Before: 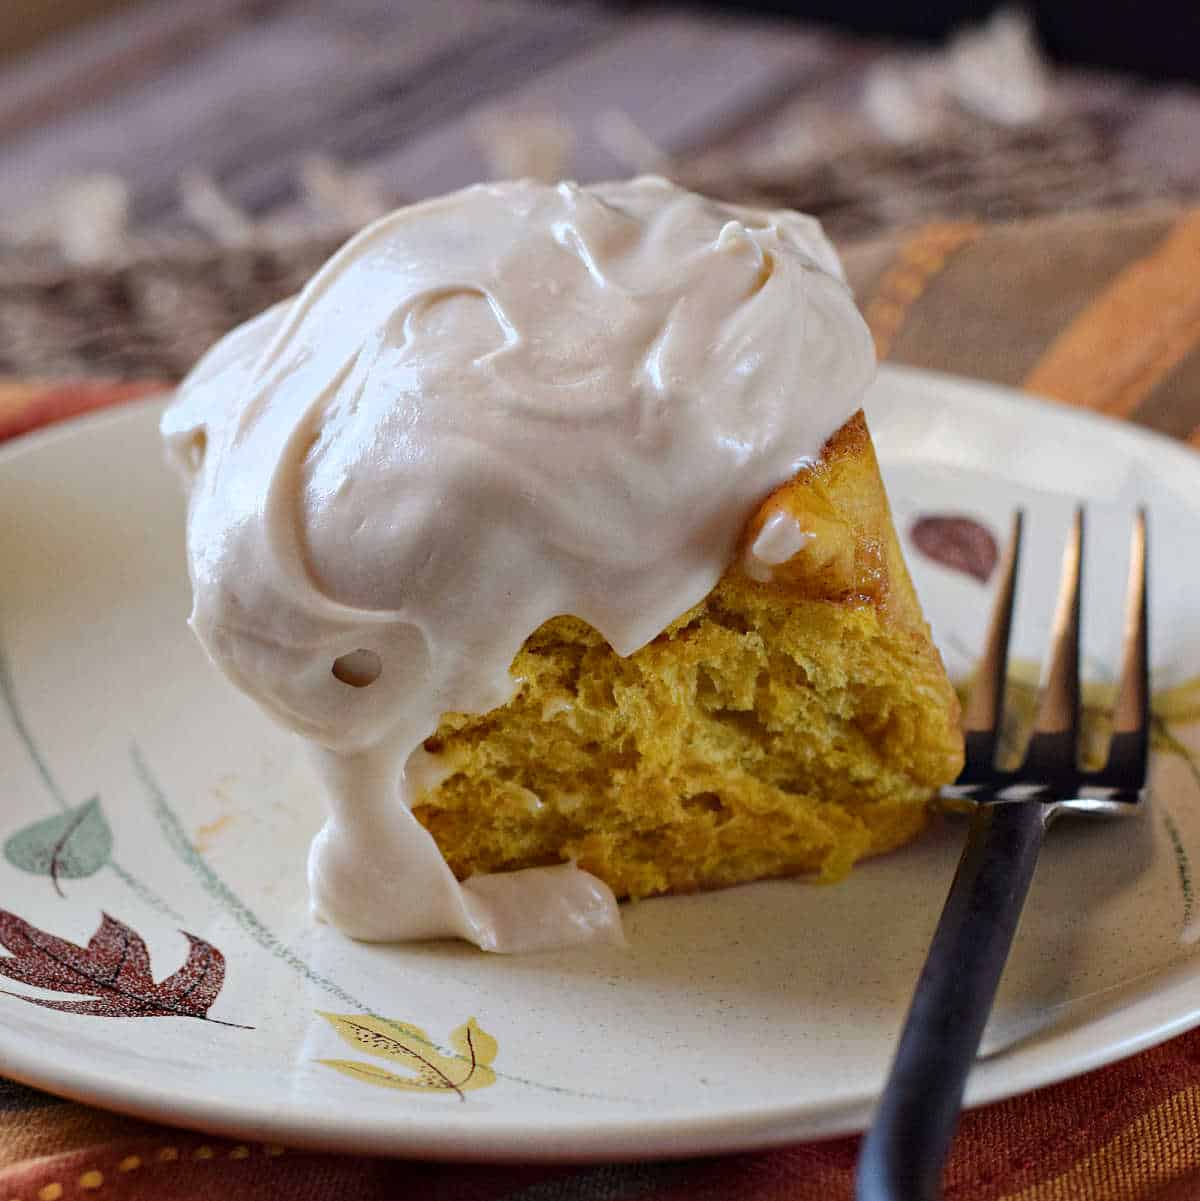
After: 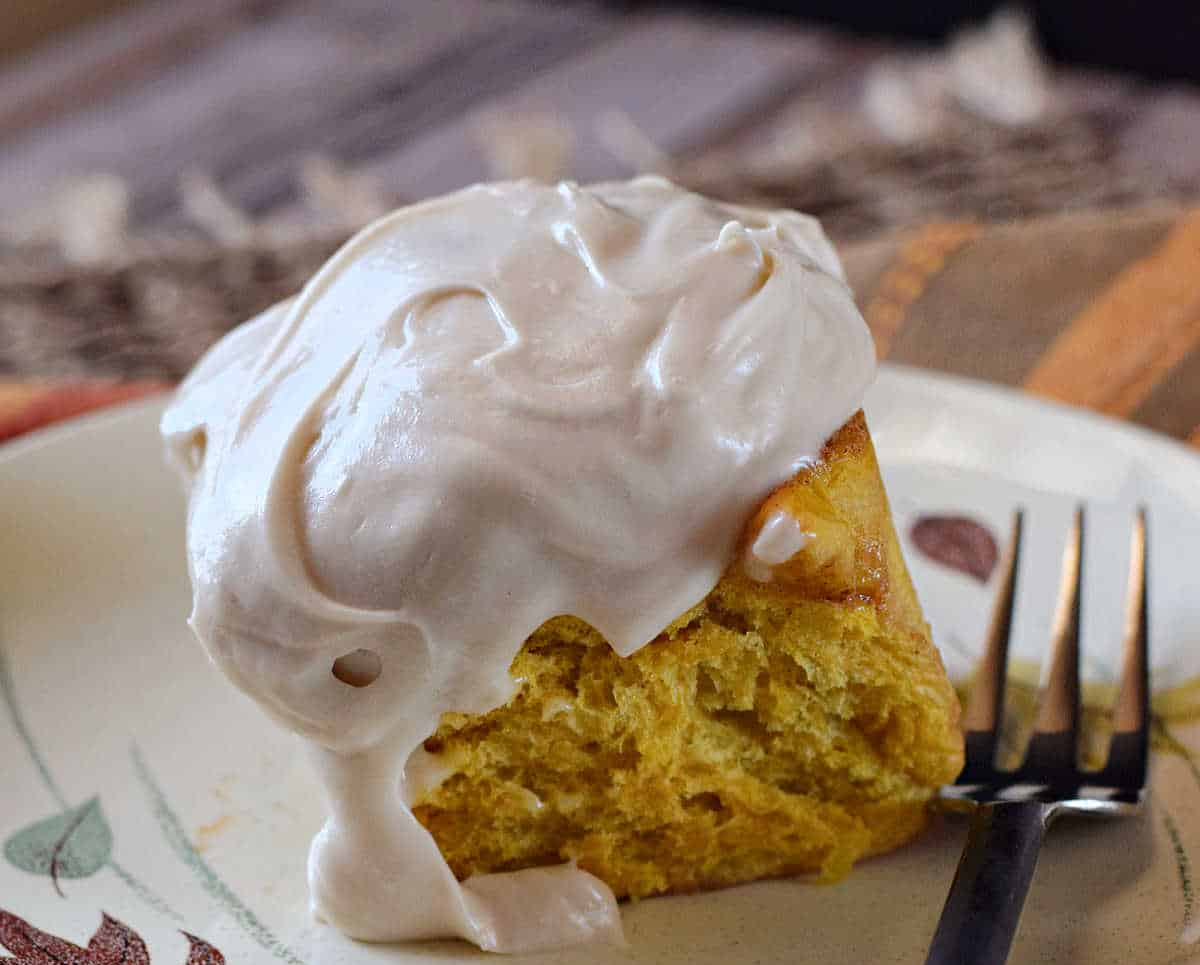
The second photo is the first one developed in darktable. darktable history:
crop: bottom 19.613%
